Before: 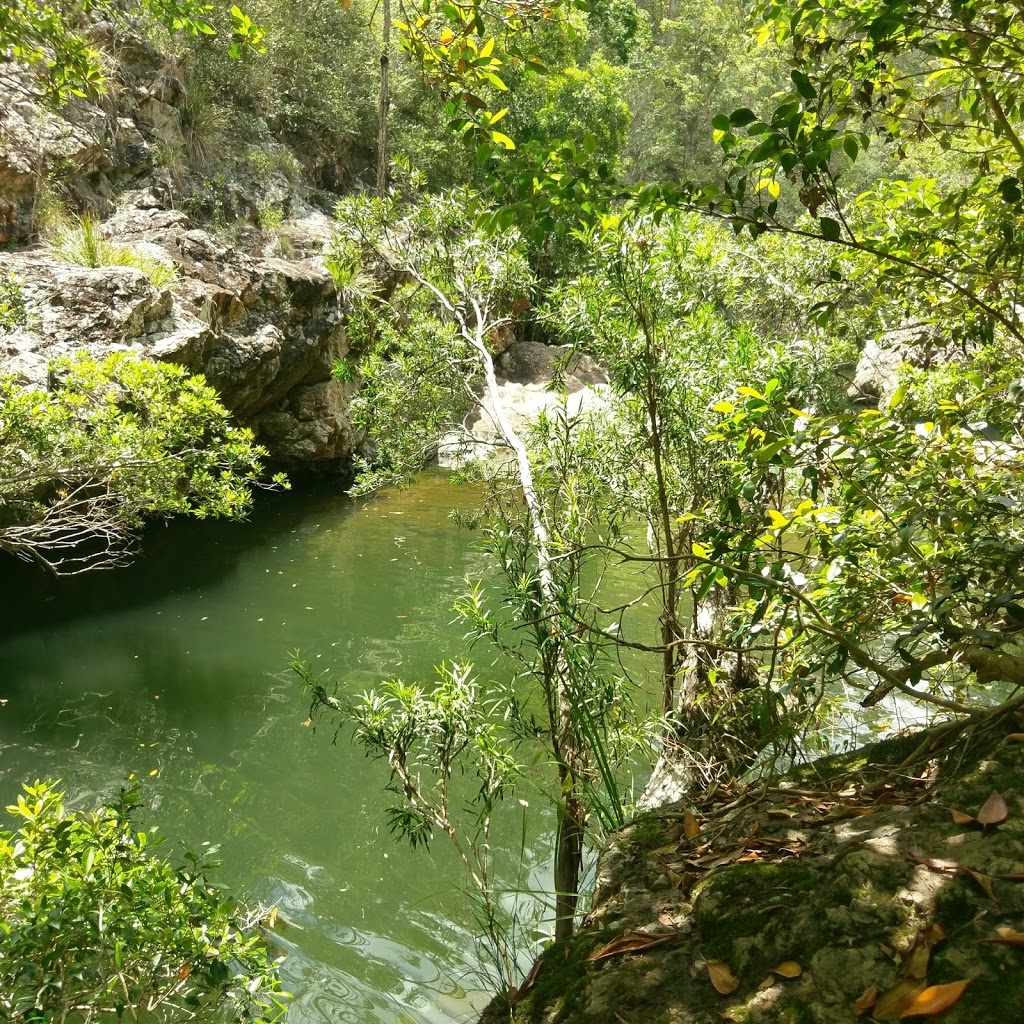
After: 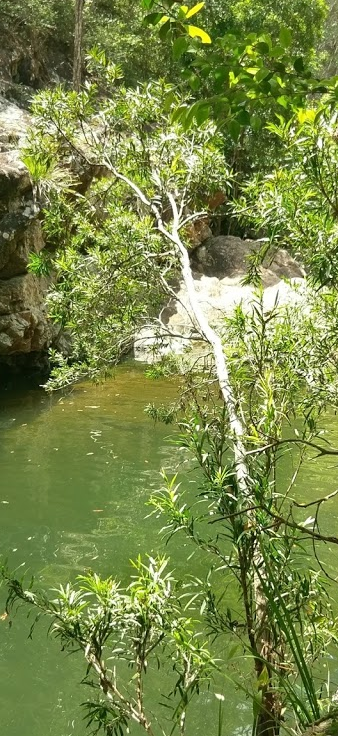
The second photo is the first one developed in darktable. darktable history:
crop and rotate: left 29.749%, top 10.365%, right 37.206%, bottom 17.73%
